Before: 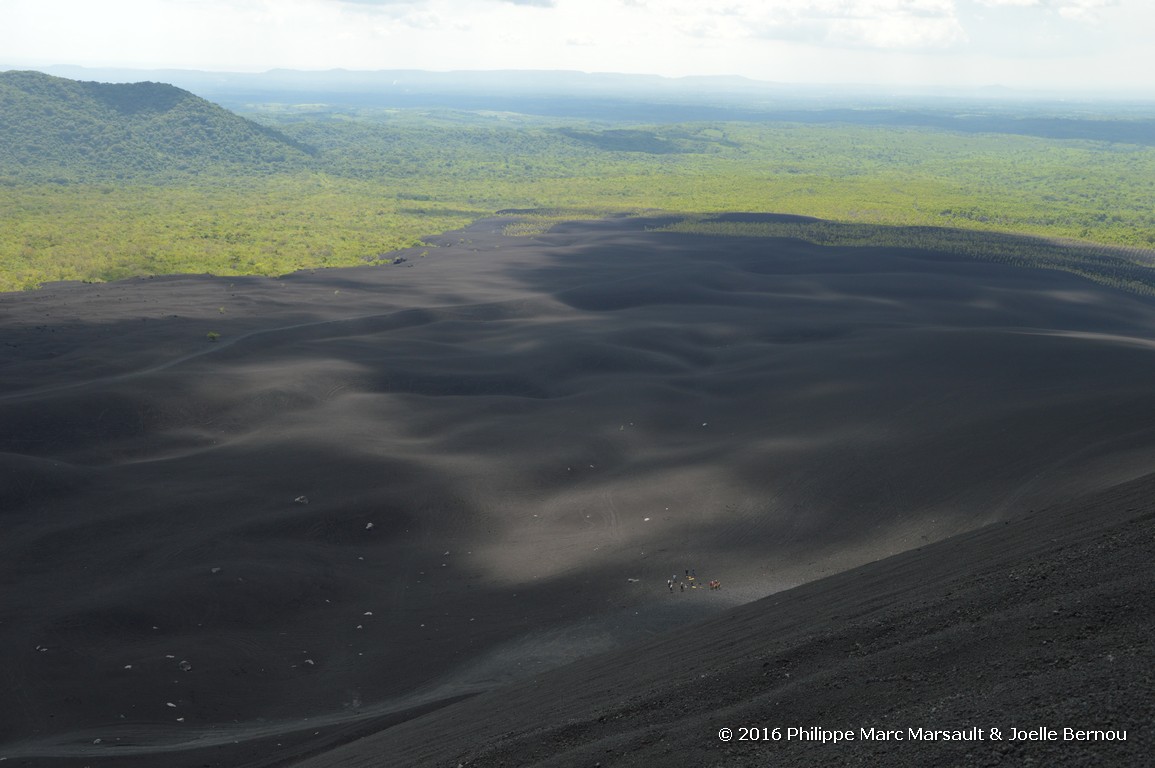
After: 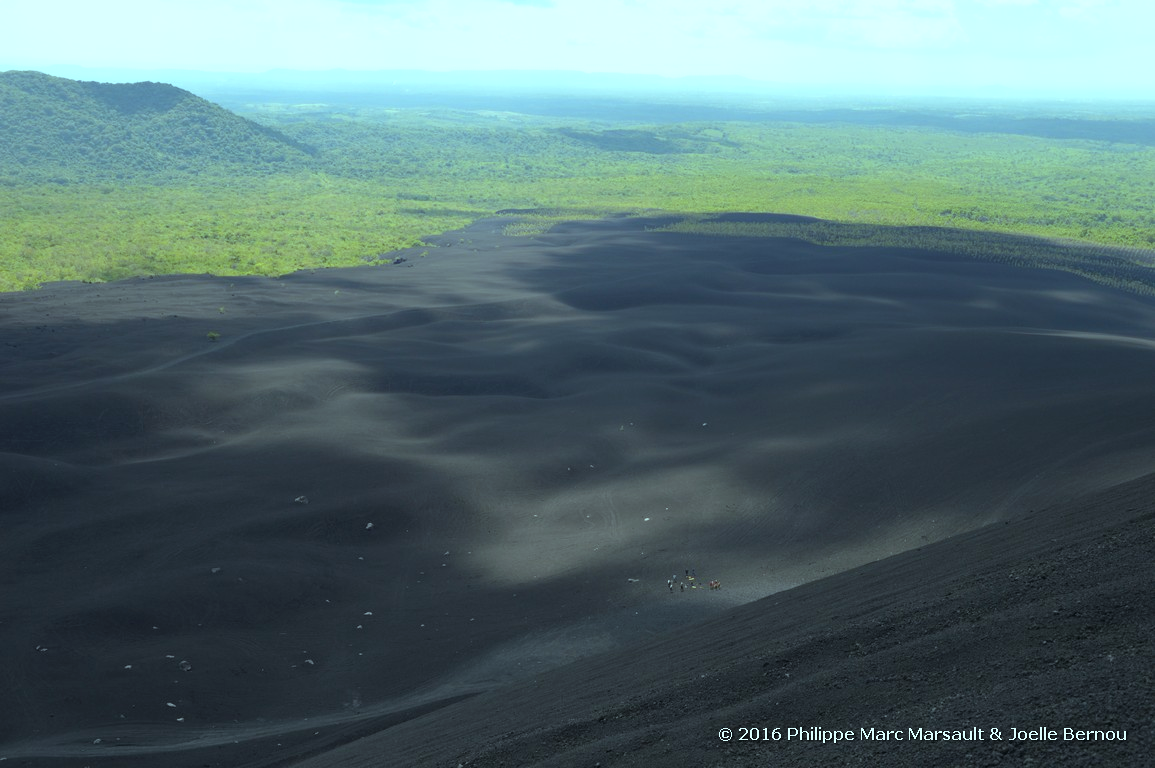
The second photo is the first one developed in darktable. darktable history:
color balance: mode lift, gamma, gain (sRGB), lift [0.997, 0.979, 1.021, 1.011], gamma [1, 1.084, 0.916, 0.998], gain [1, 0.87, 1.13, 1.101], contrast 4.55%, contrast fulcrum 38.24%, output saturation 104.09%
white balance: red 0.988, blue 1.017
